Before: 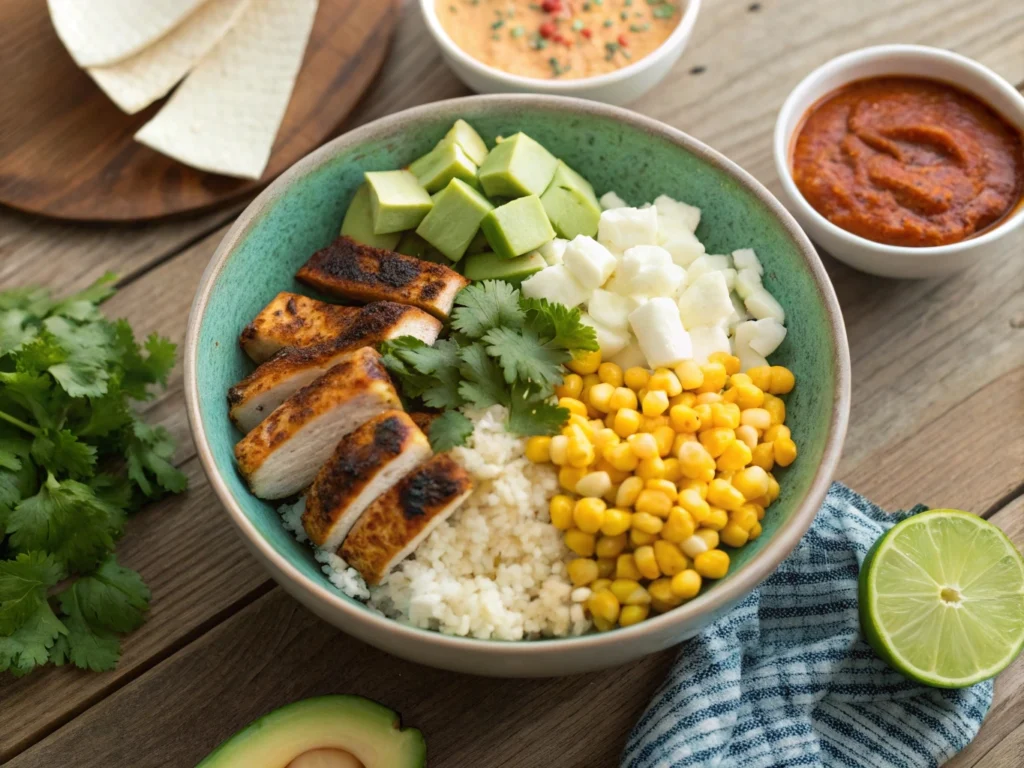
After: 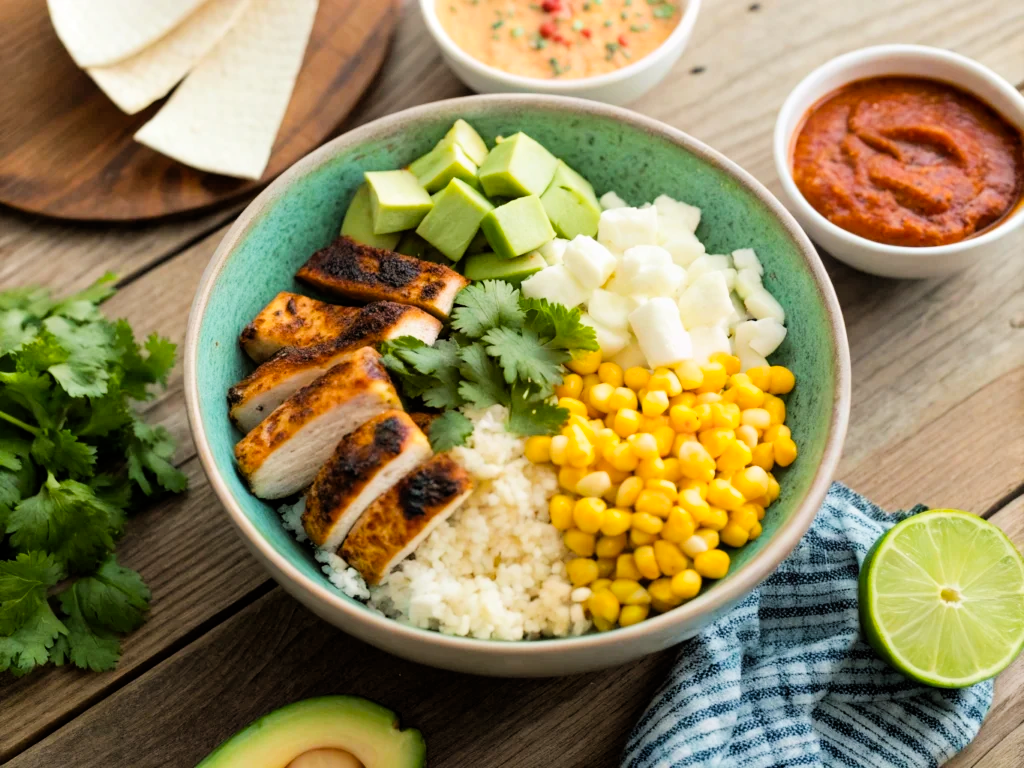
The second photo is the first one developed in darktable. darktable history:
levels: mode automatic, gray 50.8%
filmic rgb: black relative exposure -7.15 EV, white relative exposure 5.36 EV, hardness 3.02
color balance rgb: perceptual saturation grading › global saturation 10%, global vibrance 10%
